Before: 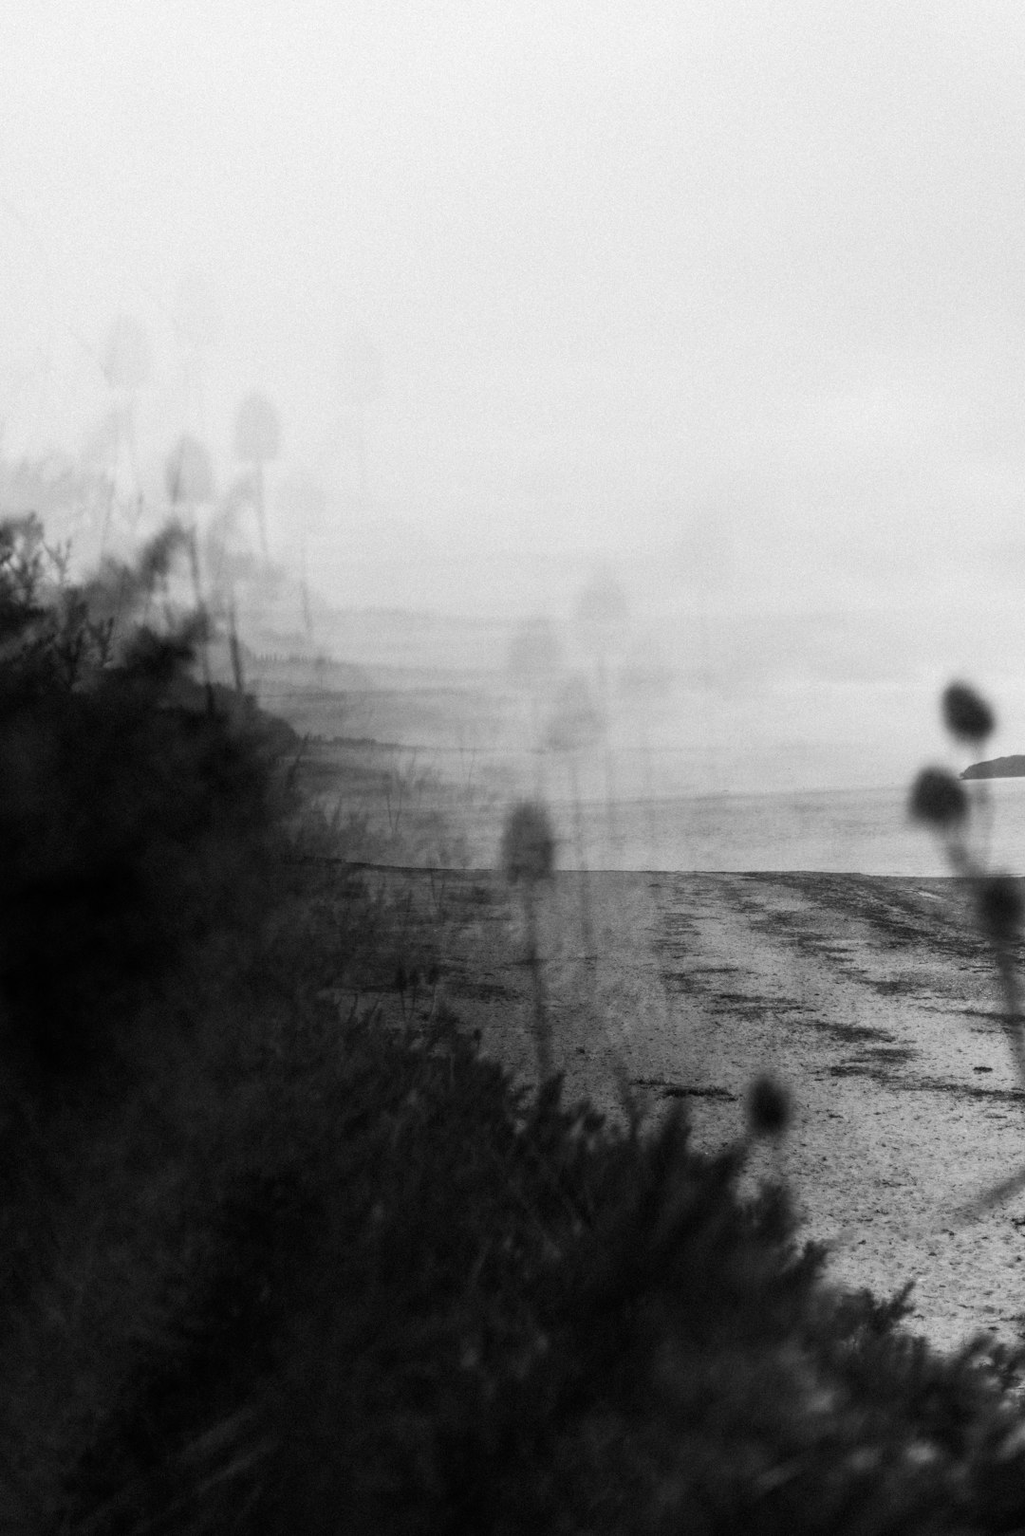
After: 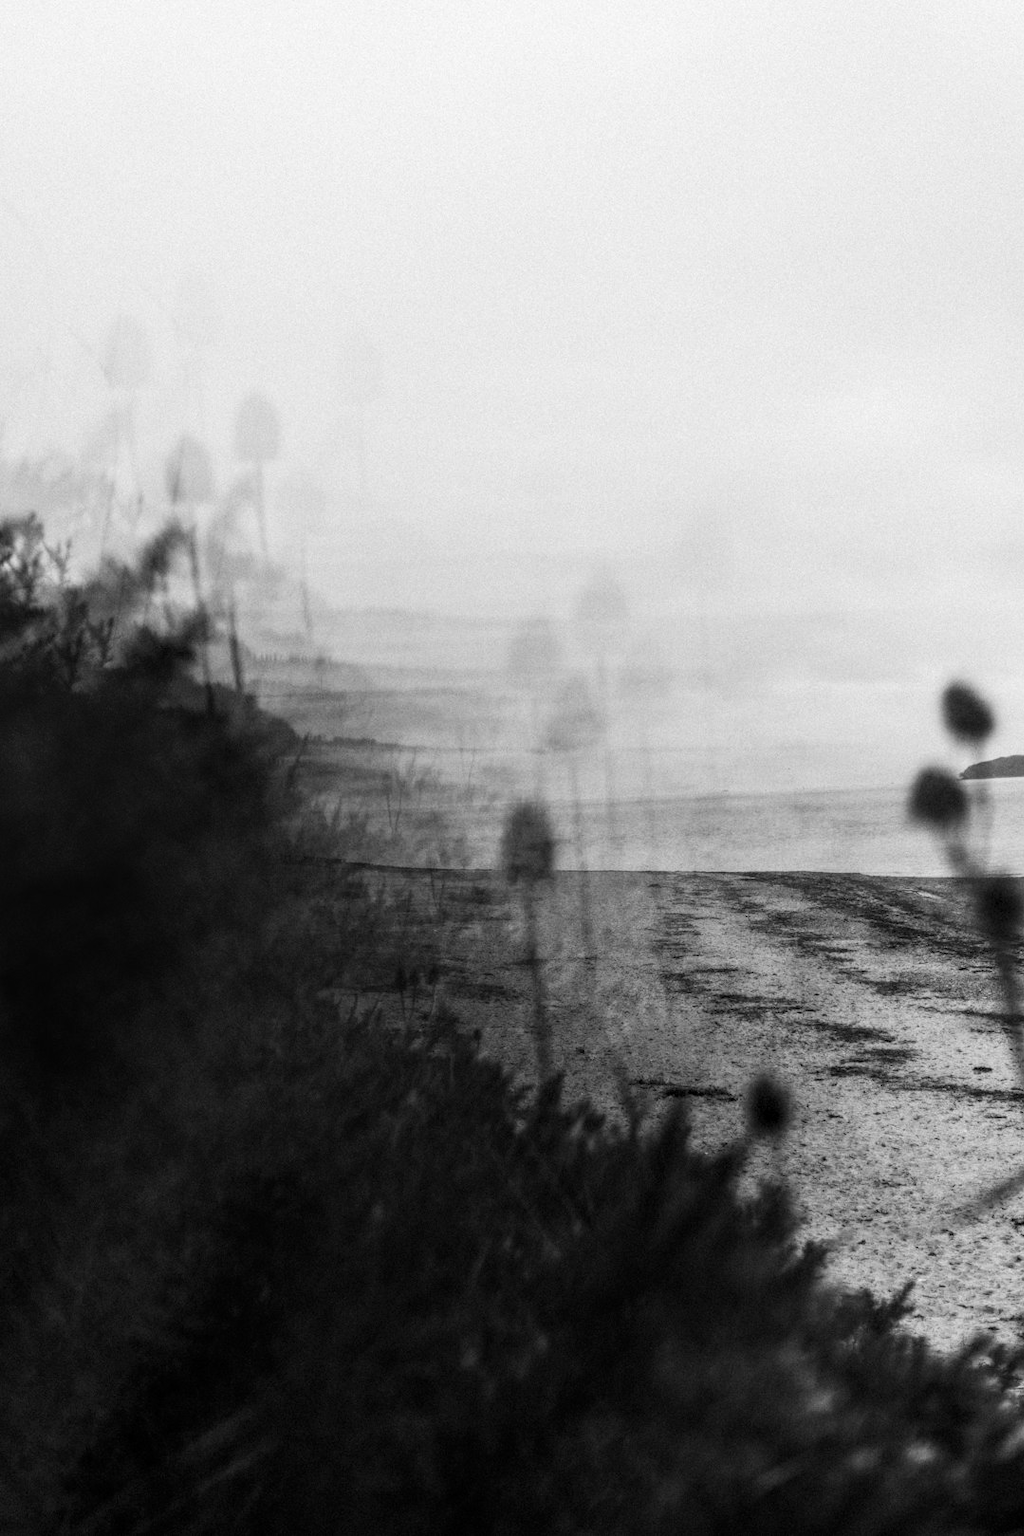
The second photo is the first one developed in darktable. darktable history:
local contrast: on, module defaults
contrast brightness saturation: contrast 0.137
